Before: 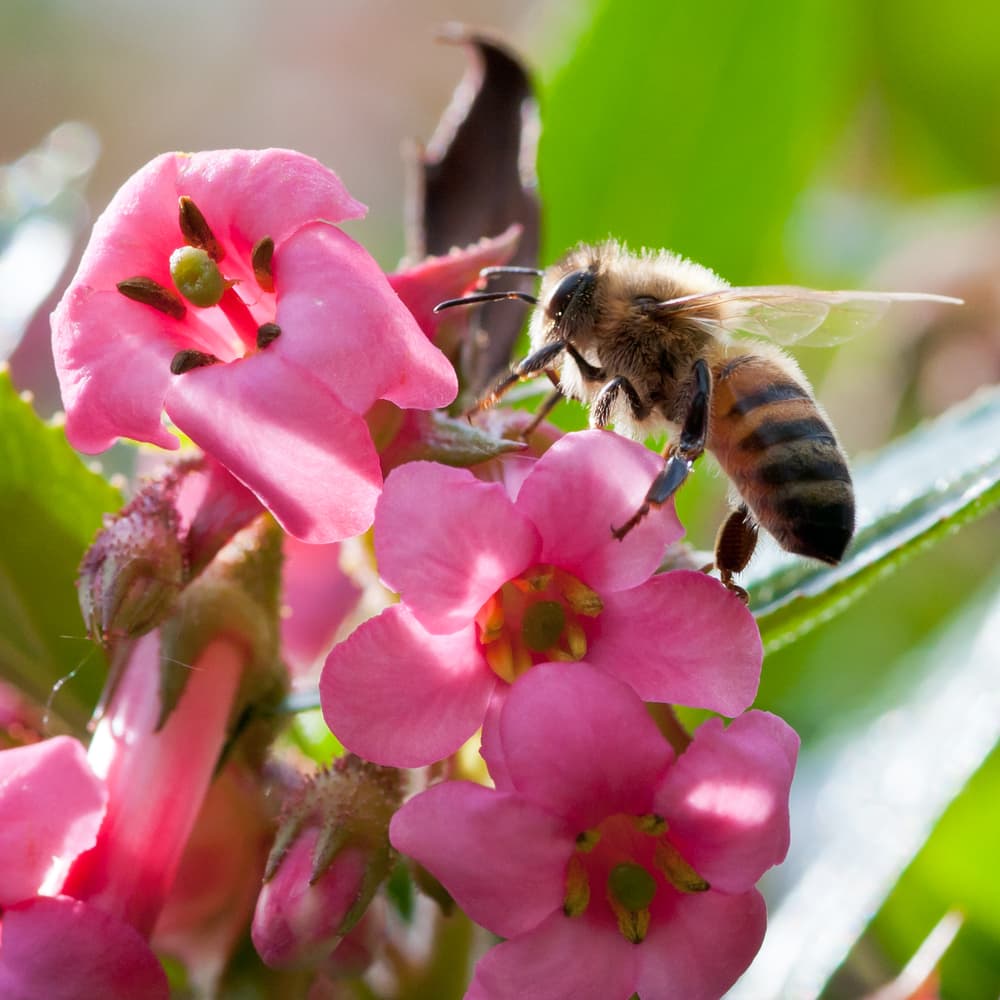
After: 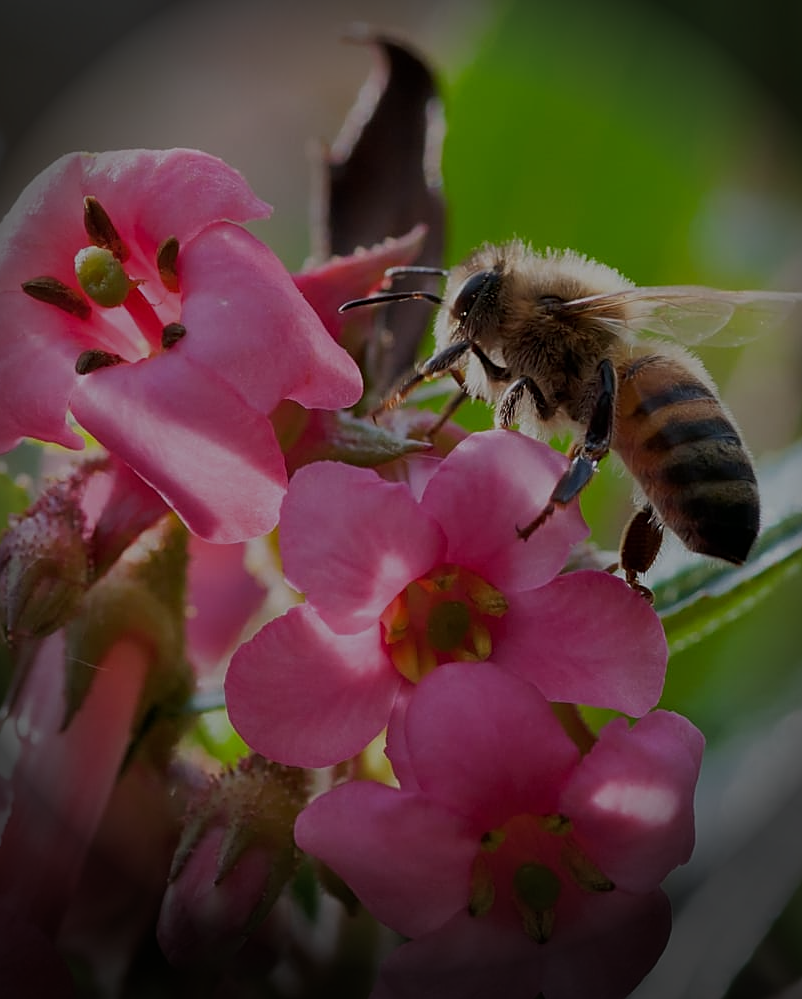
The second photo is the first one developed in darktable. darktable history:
exposure: exposure -1.468 EV, compensate highlight preservation false
vignetting: fall-off start 76.42%, fall-off radius 27.36%, brightness -0.872, center (0.037, -0.09), width/height ratio 0.971
sharpen: on, module defaults
crop and rotate: left 9.597%, right 10.195%
